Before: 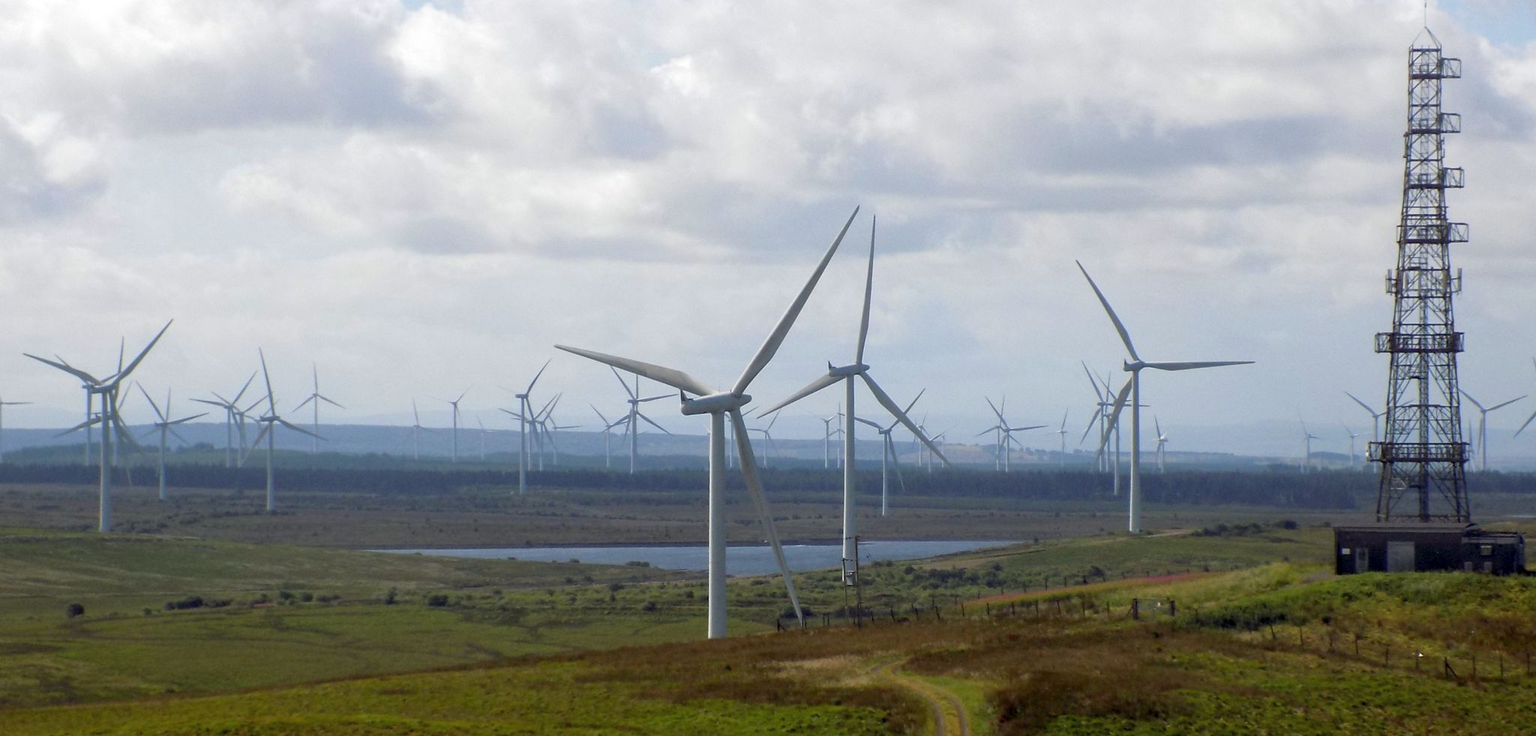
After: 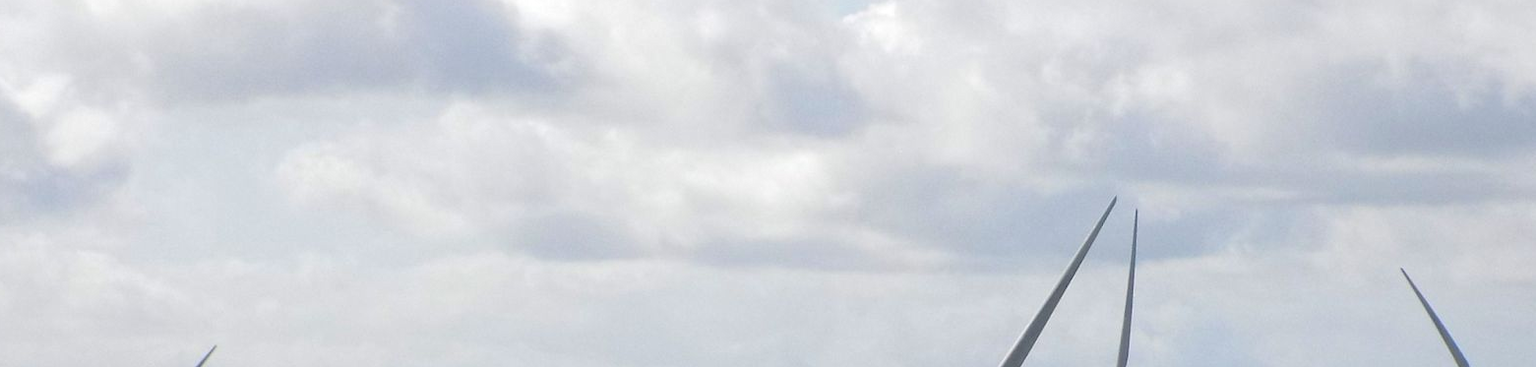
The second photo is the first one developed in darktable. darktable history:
exposure: exposure 0.02 EV, compensate highlight preservation false
crop: left 0.579%, top 7.627%, right 23.167%, bottom 54.275%
